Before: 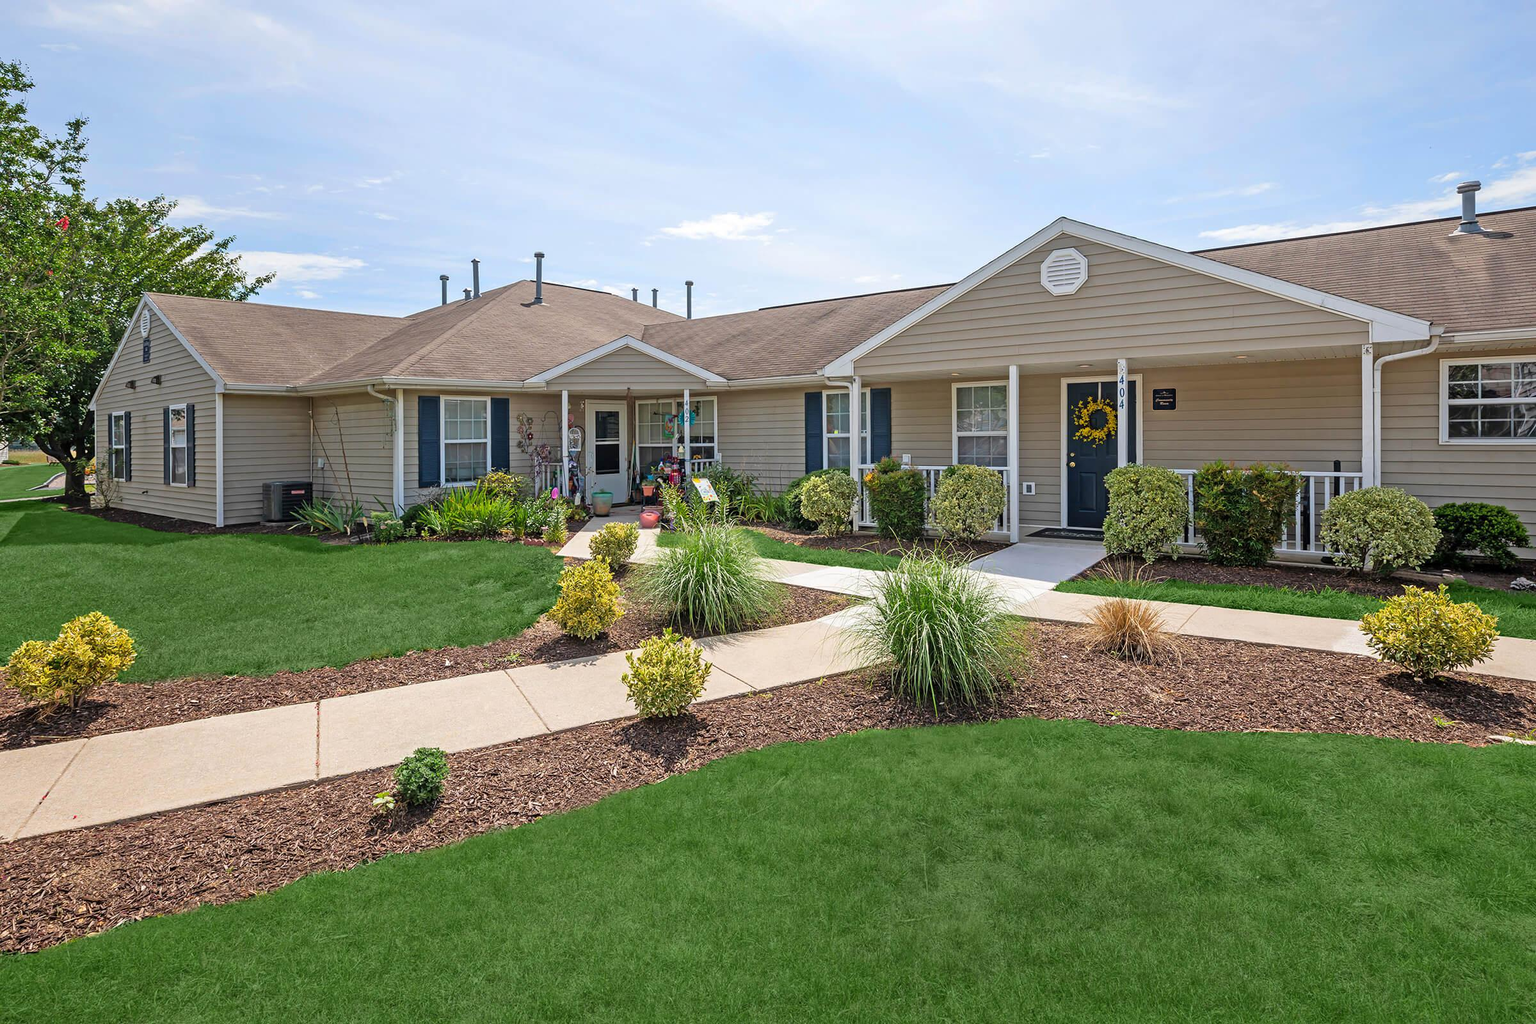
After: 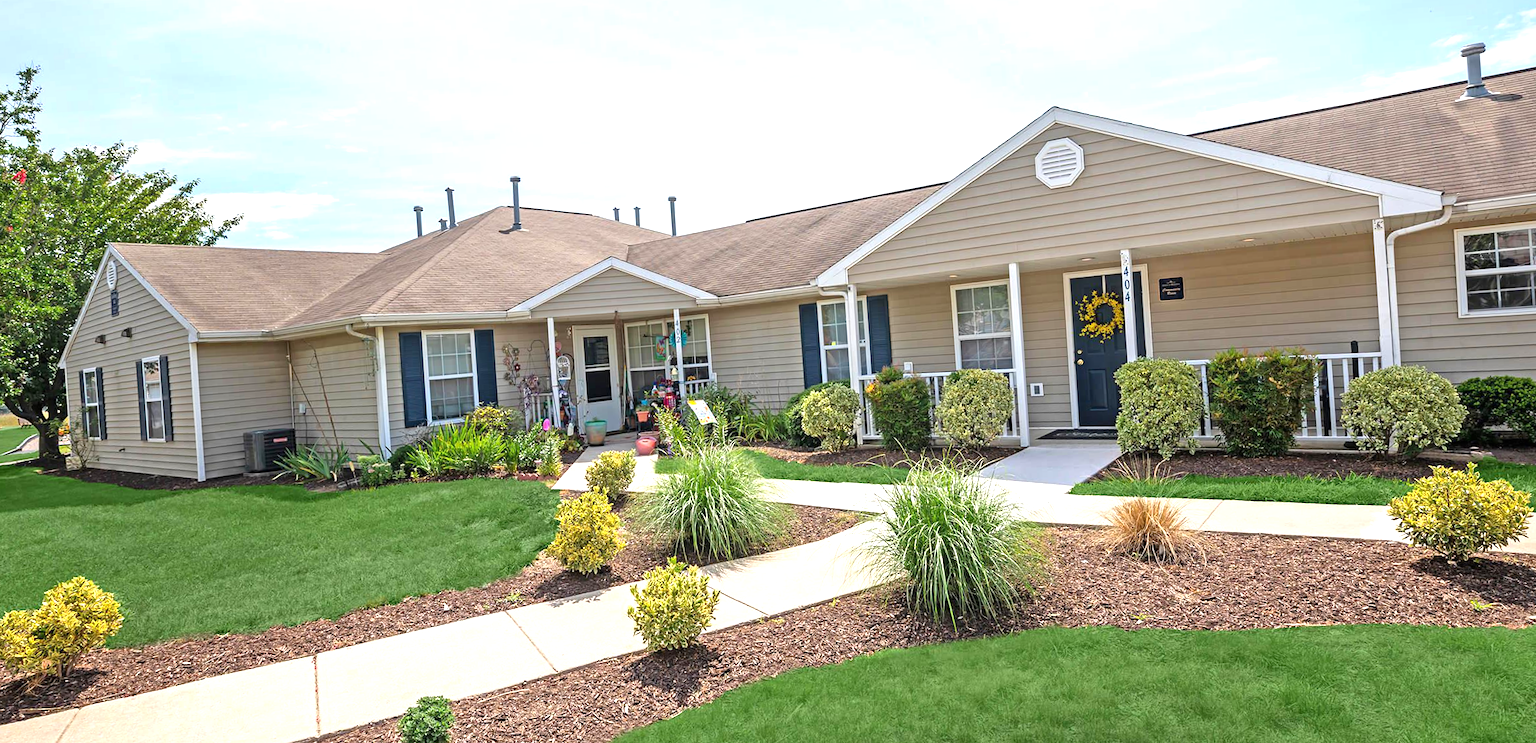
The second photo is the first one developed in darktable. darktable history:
exposure: black level correction 0, exposure 0.7 EV, compensate exposure bias true, compensate highlight preservation false
rotate and perspective: rotation -3.52°, crop left 0.036, crop right 0.964, crop top 0.081, crop bottom 0.919
crop: top 5.667%, bottom 17.637%
